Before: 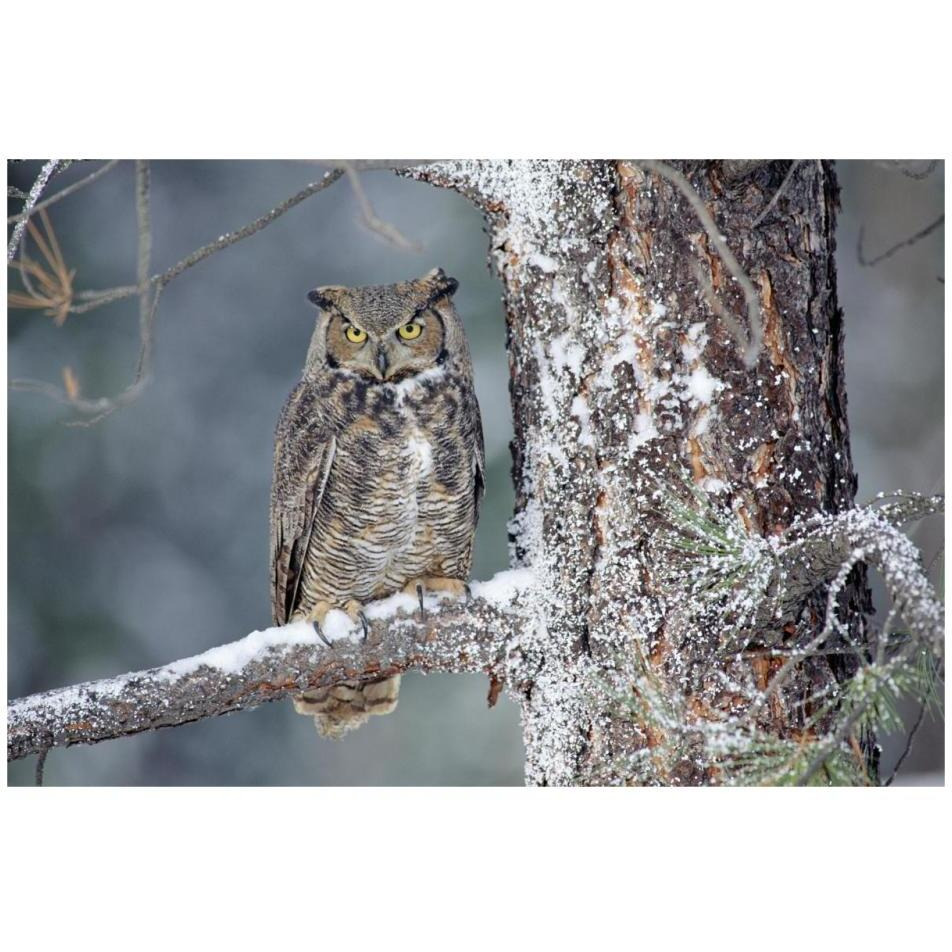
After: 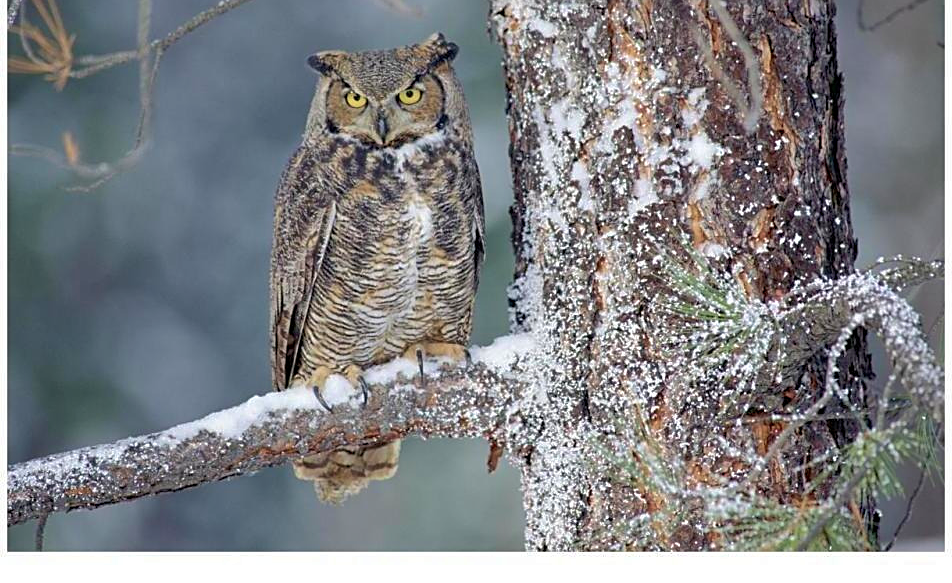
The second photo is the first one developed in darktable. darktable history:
velvia: on, module defaults
crop and rotate: top 24.769%, bottom 13.985%
shadows and highlights: on, module defaults
sharpen: on, module defaults
